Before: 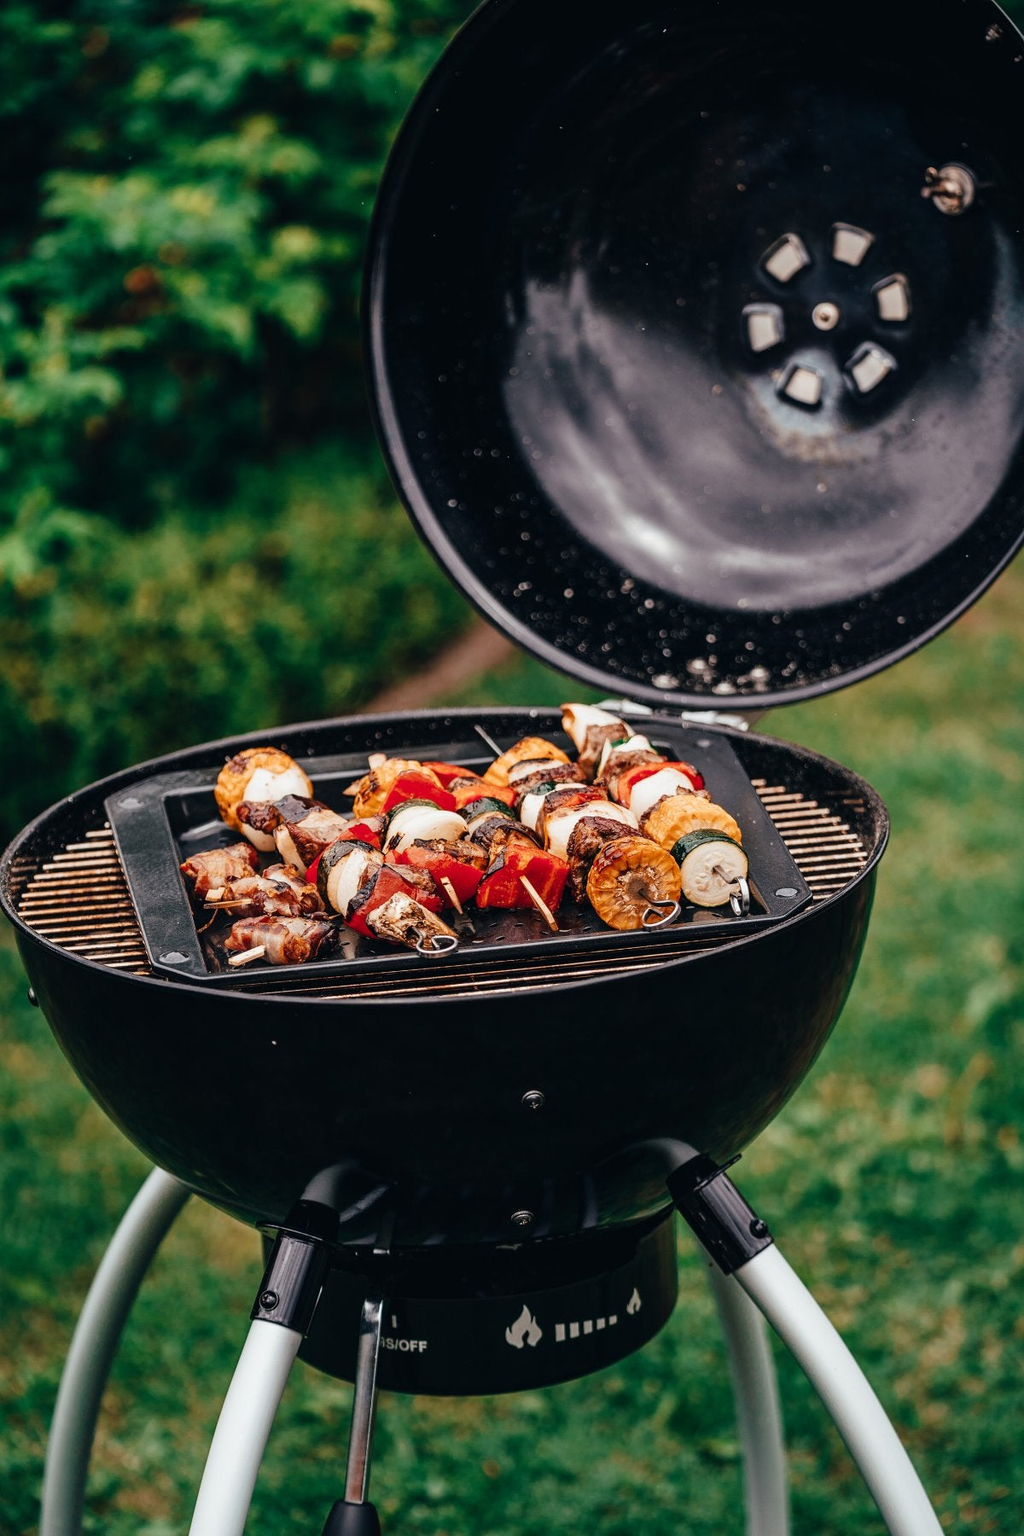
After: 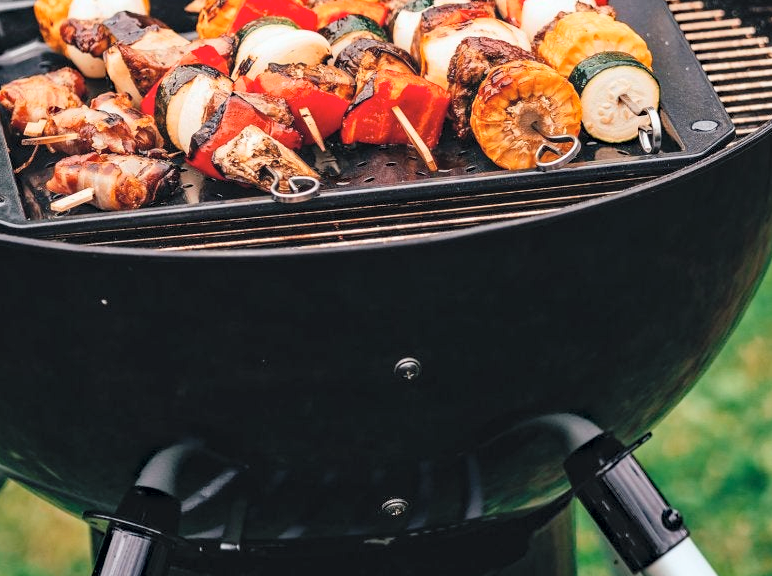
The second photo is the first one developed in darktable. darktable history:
crop: left 18.091%, top 51.13%, right 17.525%, bottom 16.85%
exposure: compensate highlight preservation false
contrast brightness saturation: contrast 0.1, brightness 0.3, saturation 0.14
haze removal: compatibility mode true, adaptive false
